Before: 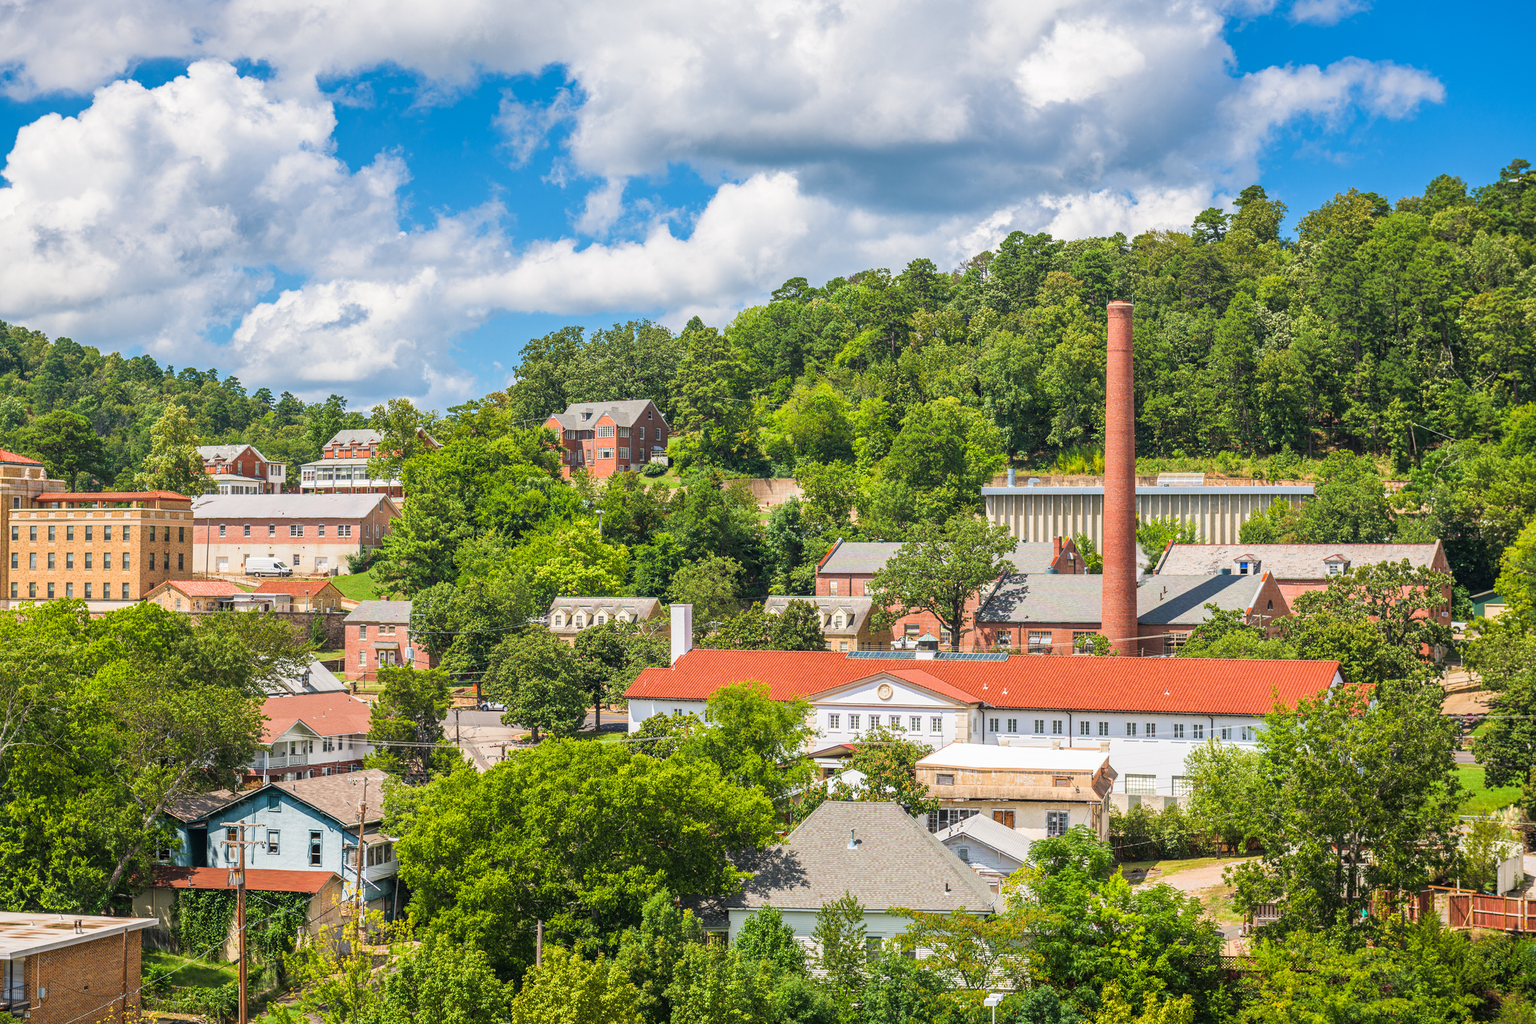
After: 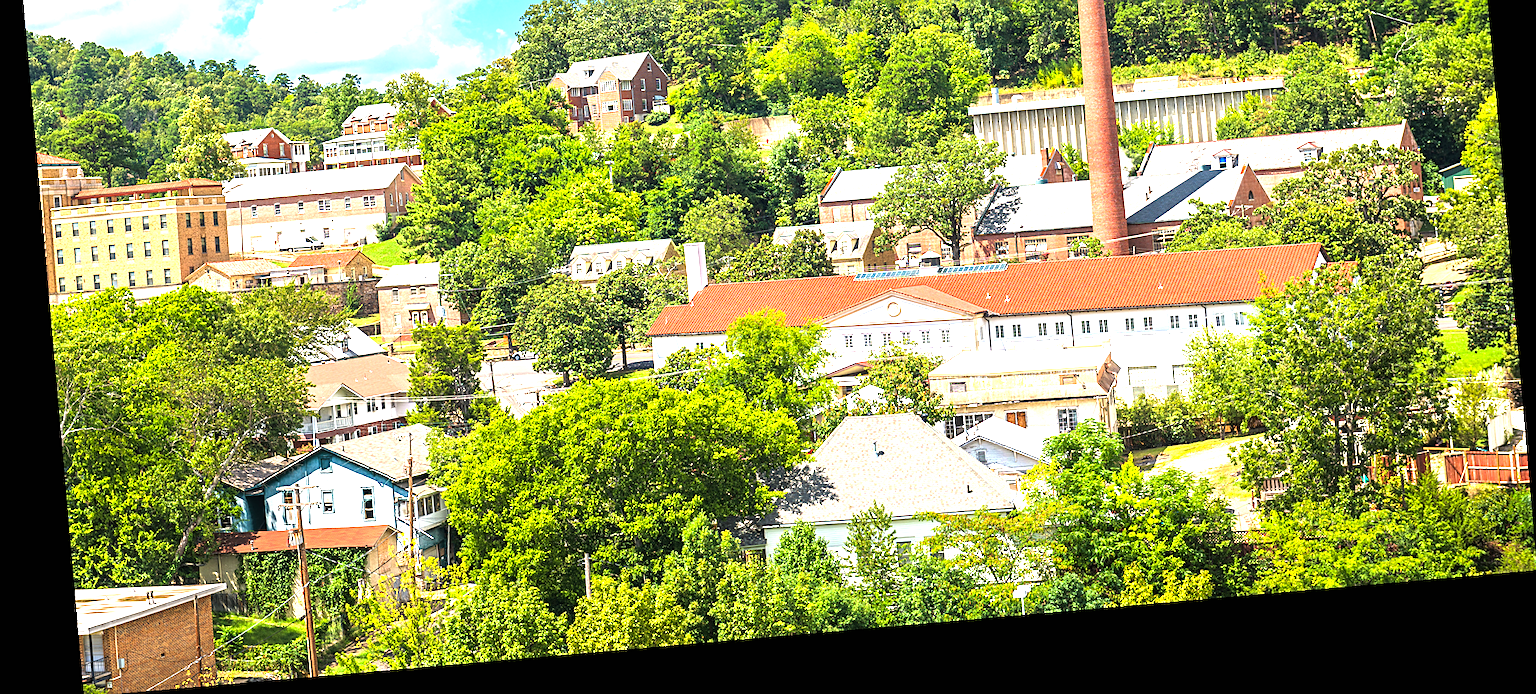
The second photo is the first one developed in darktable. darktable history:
sharpen: on, module defaults
crop and rotate: top 36.435%
color balance: contrast 10%
rotate and perspective: rotation -4.98°, automatic cropping off
exposure: black level correction 0, exposure 1 EV, compensate exposure bias true, compensate highlight preservation false
